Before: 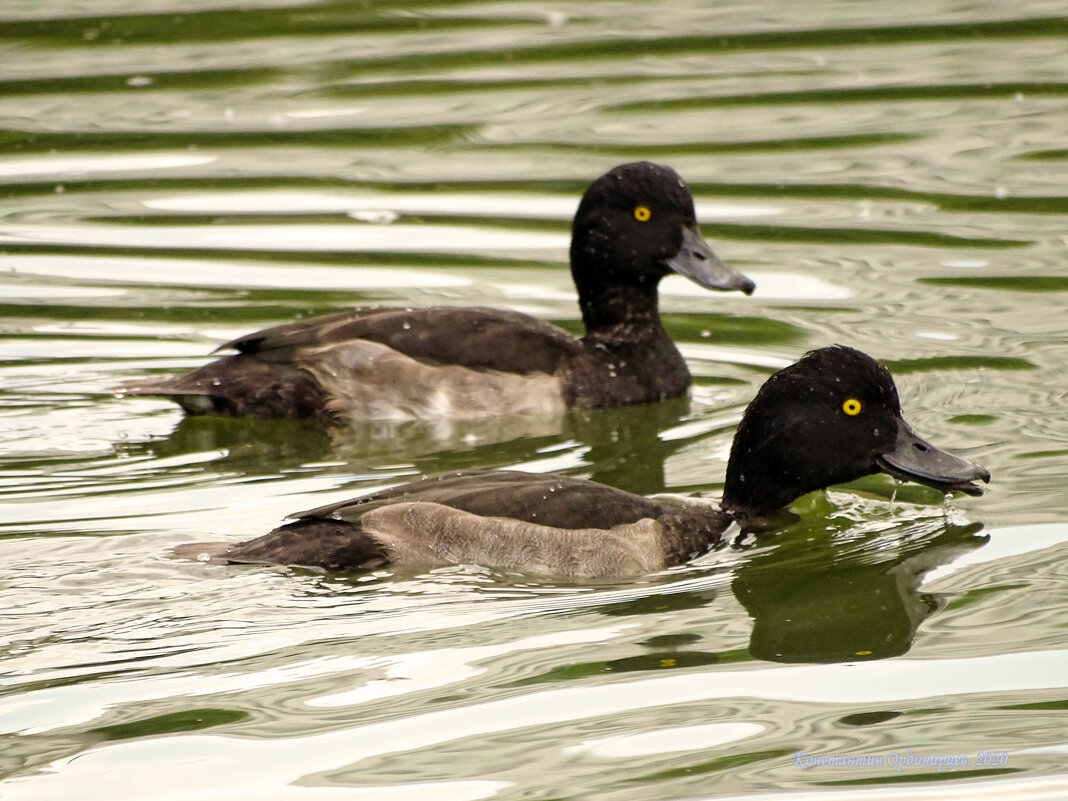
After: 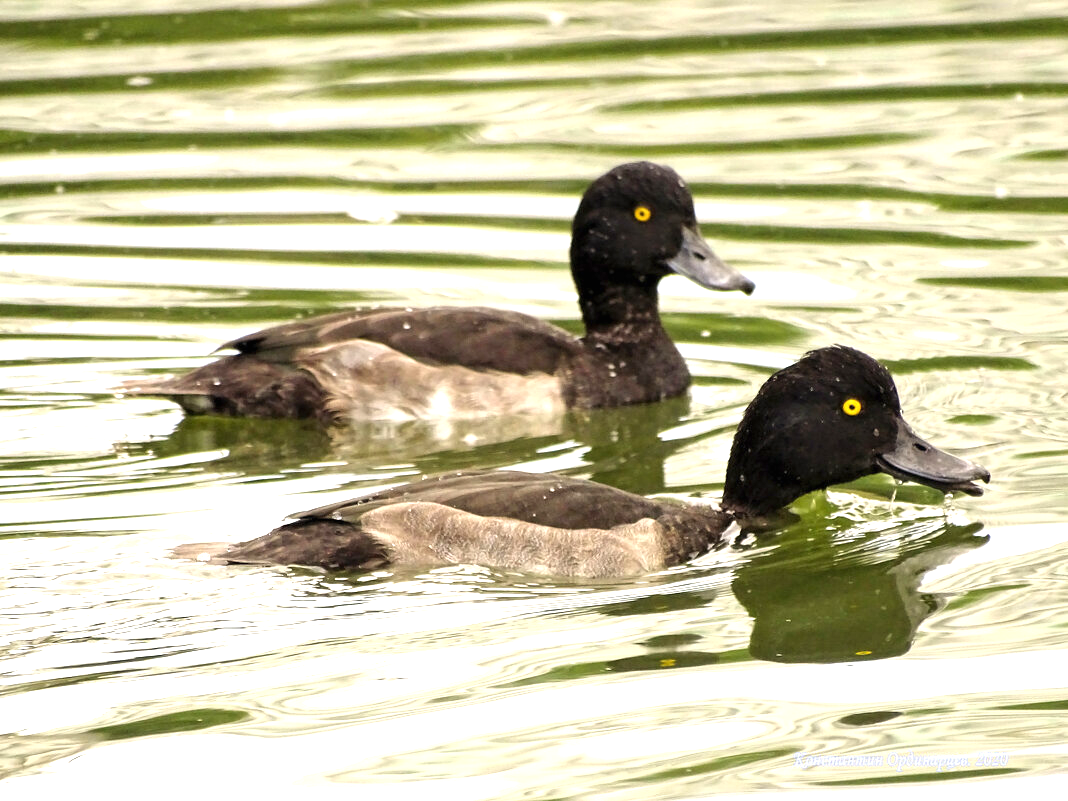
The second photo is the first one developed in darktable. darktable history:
exposure: black level correction 0, exposure 0.952 EV, compensate exposure bias true, compensate highlight preservation false
